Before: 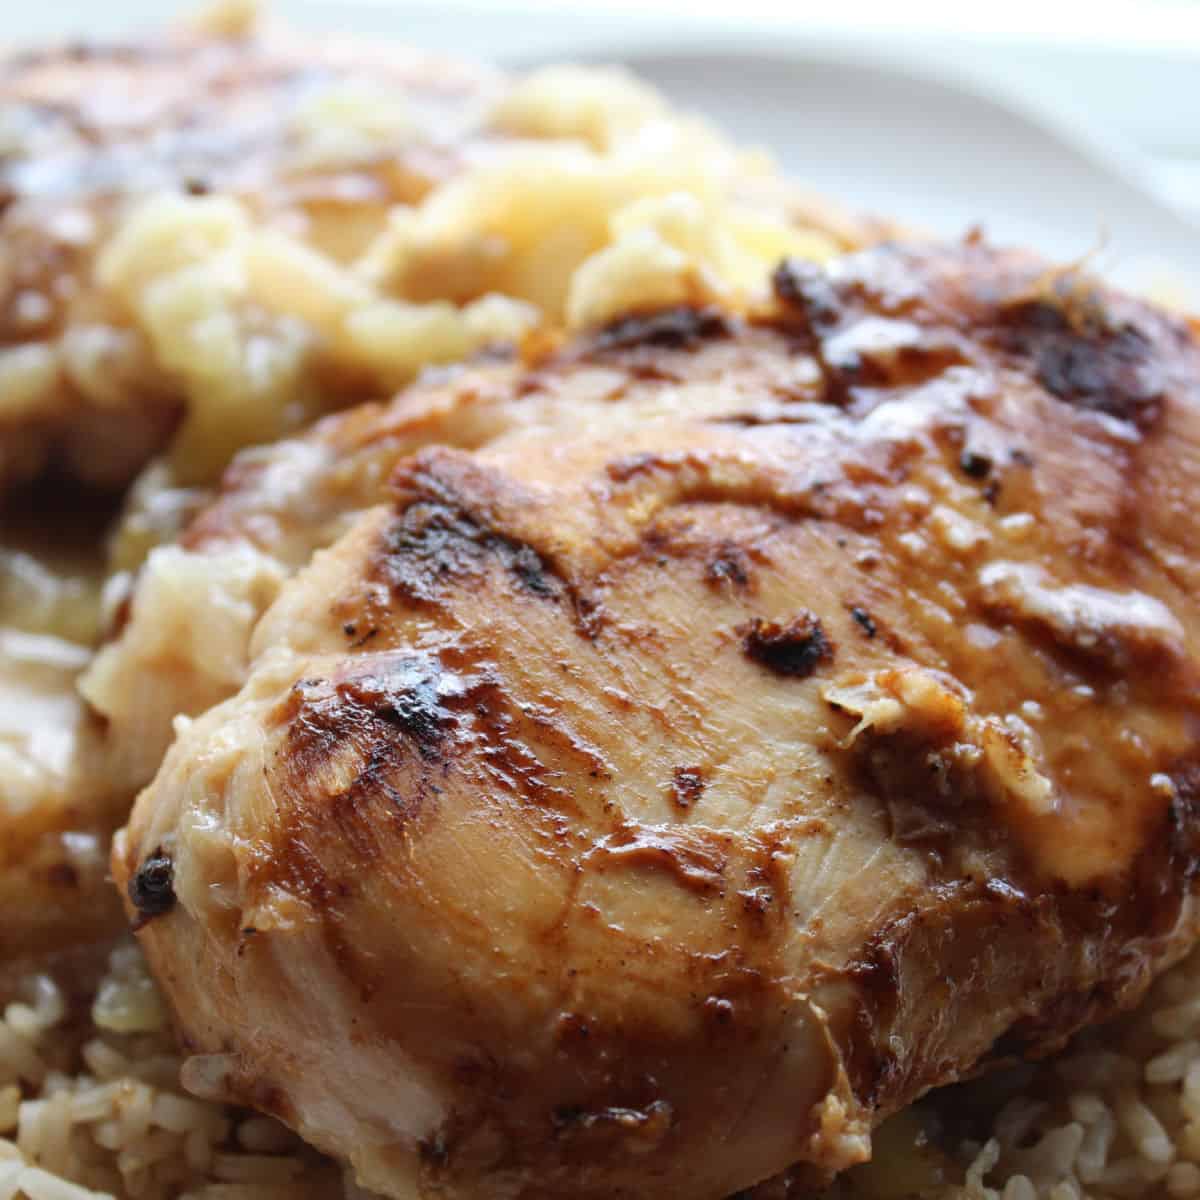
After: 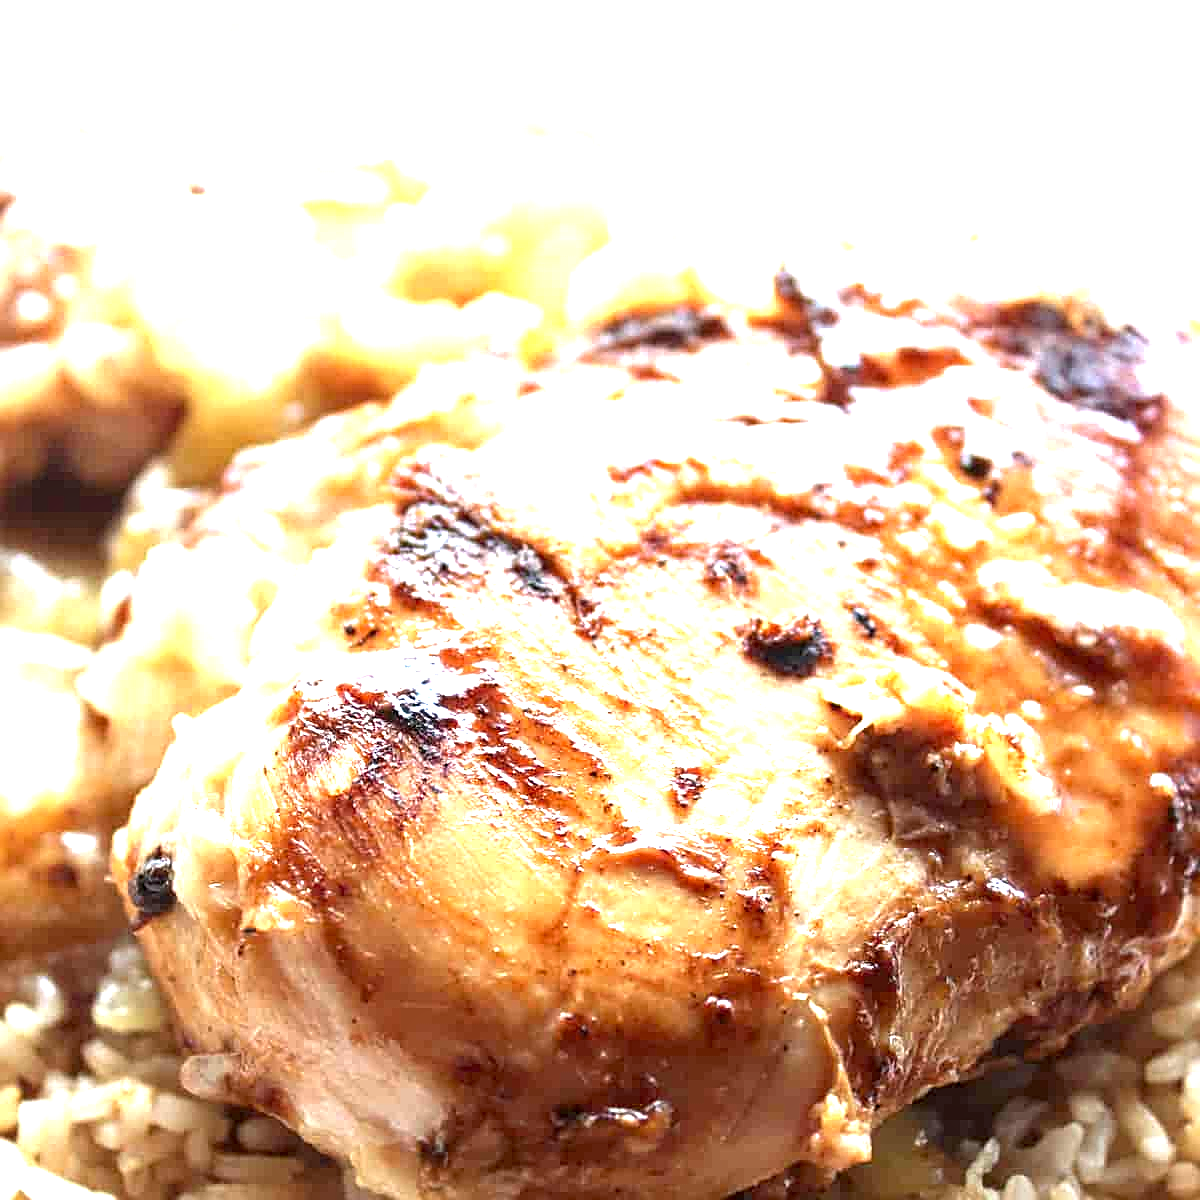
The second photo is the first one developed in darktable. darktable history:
sharpen: amount 0.582
exposure: black level correction 0.002, exposure 2.001 EV, compensate highlight preservation false
local contrast: highlights 88%, shadows 80%
